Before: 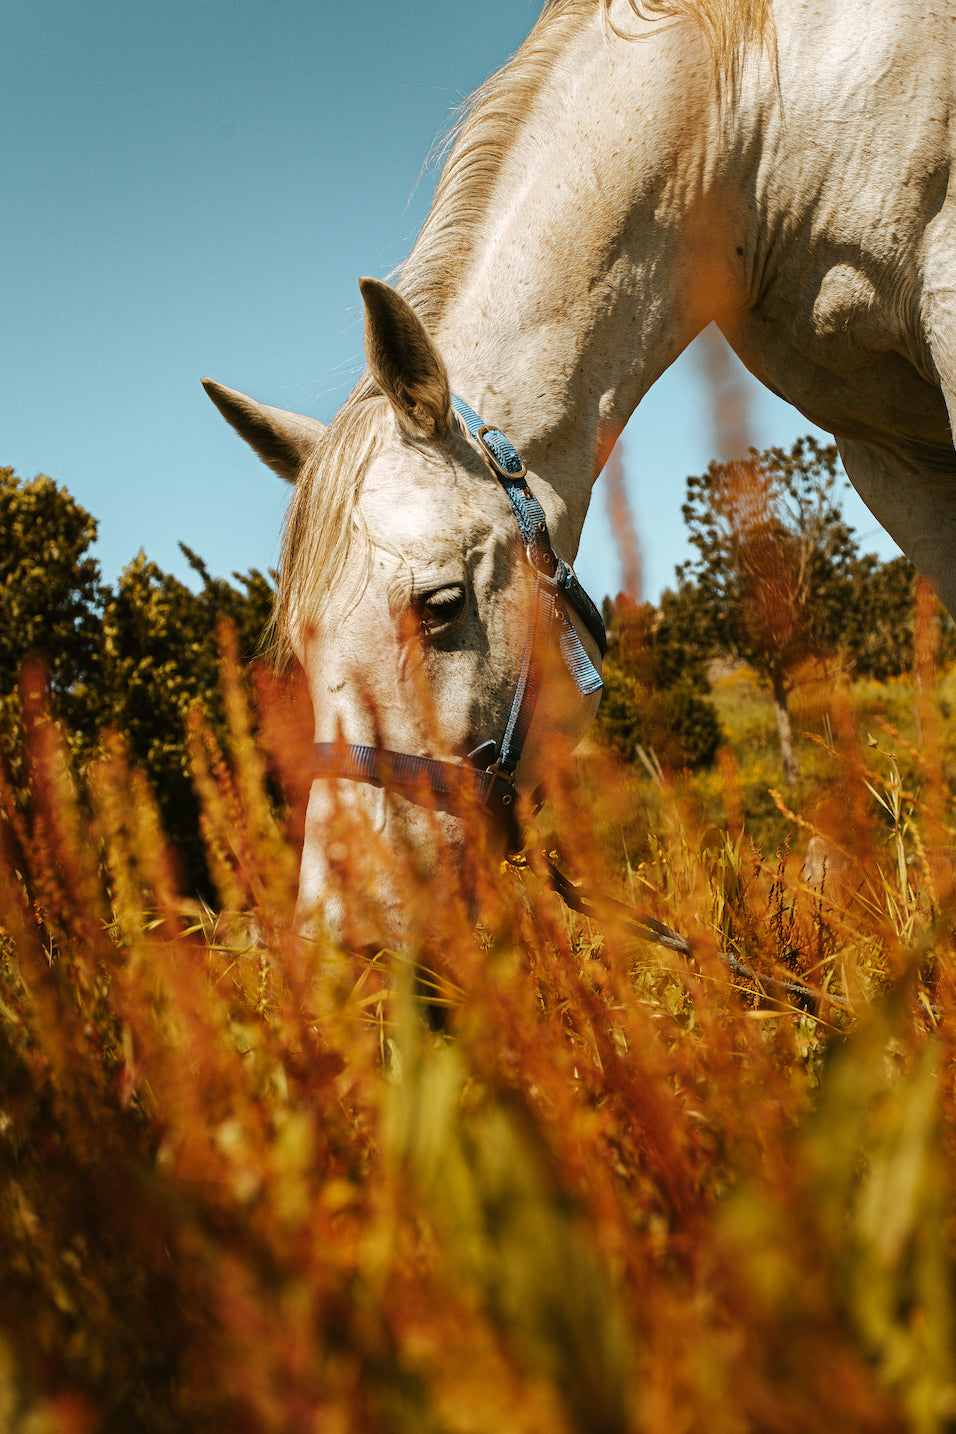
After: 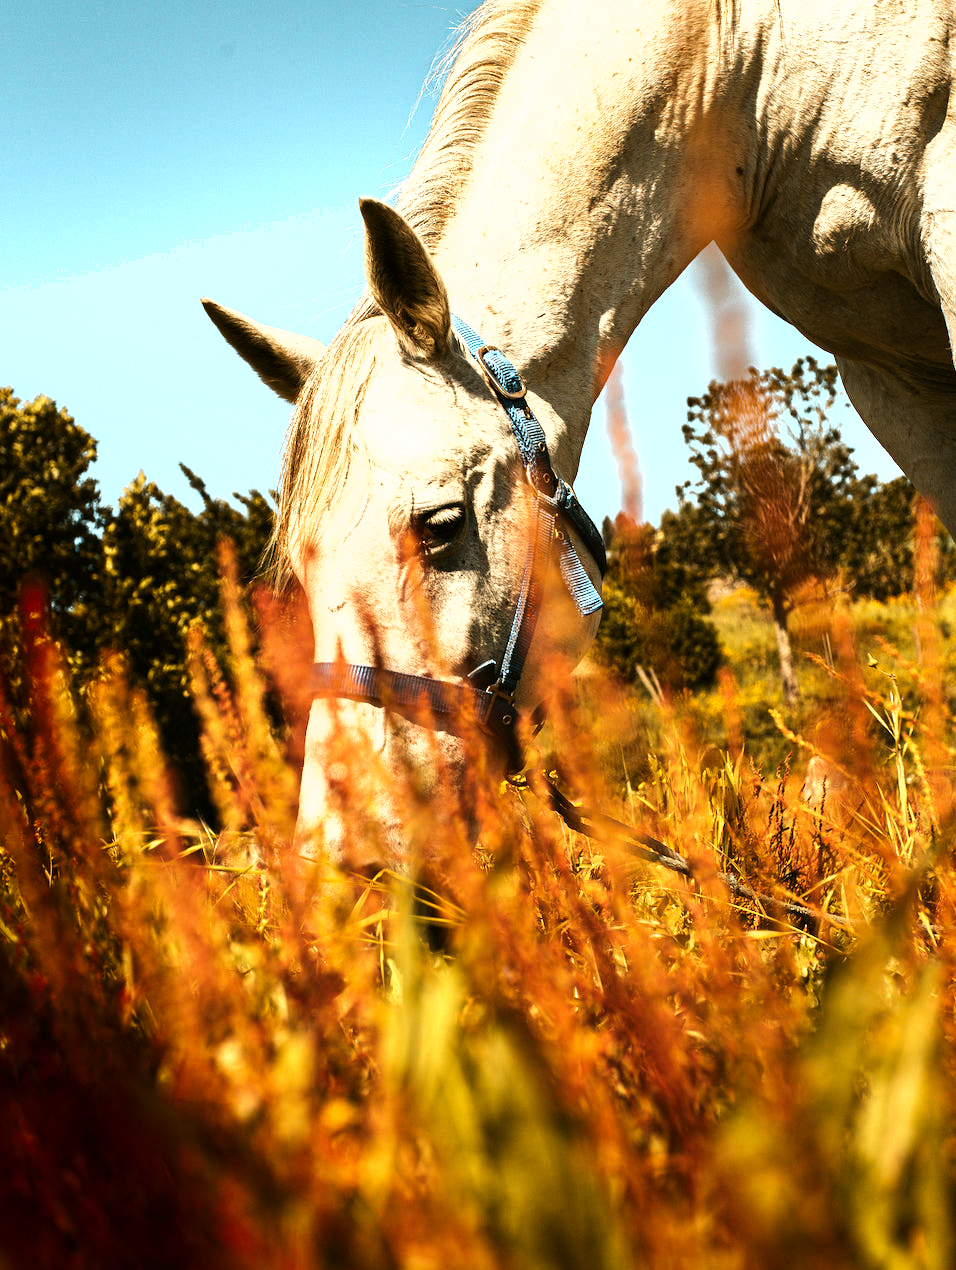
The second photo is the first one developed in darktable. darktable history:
crop and rotate: top 5.595%, bottom 5.818%
exposure: black level correction 0.001, exposure 0.498 EV, compensate exposure bias true, compensate highlight preservation false
shadows and highlights: shadows -87.71, highlights -37.34, soften with gaussian
tone equalizer: -8 EV -0.776 EV, -7 EV -0.674 EV, -6 EV -0.577 EV, -5 EV -0.386 EV, -3 EV 0.39 EV, -2 EV 0.6 EV, -1 EV 0.69 EV, +0 EV 0.756 EV, edges refinement/feathering 500, mask exposure compensation -1.57 EV, preserve details no
